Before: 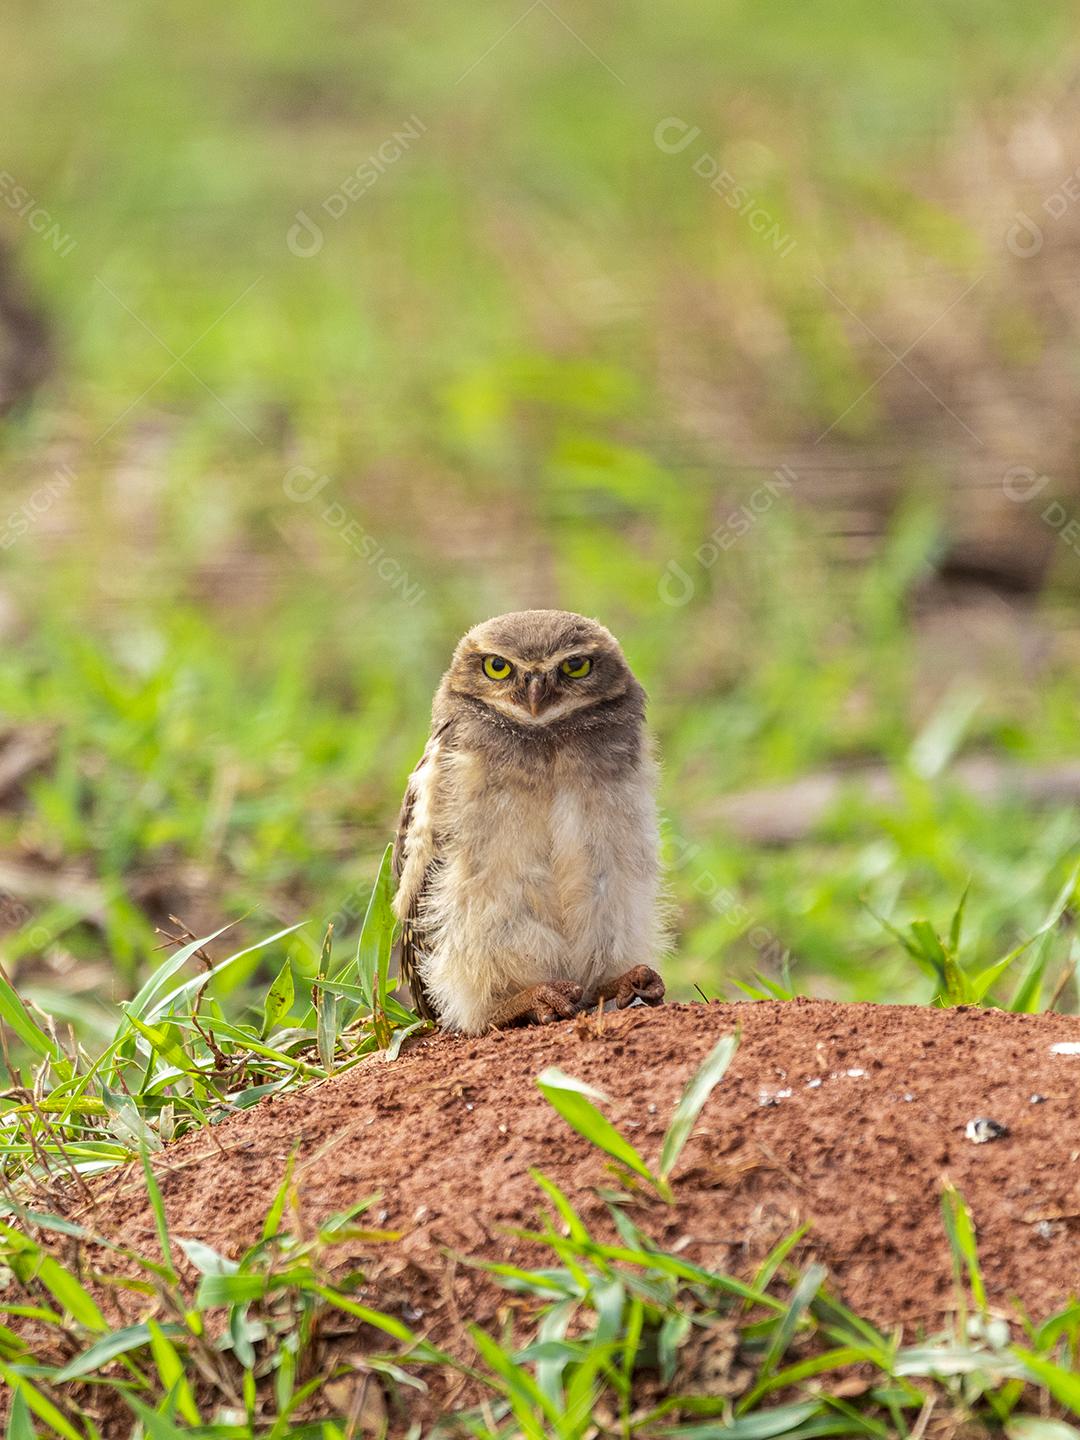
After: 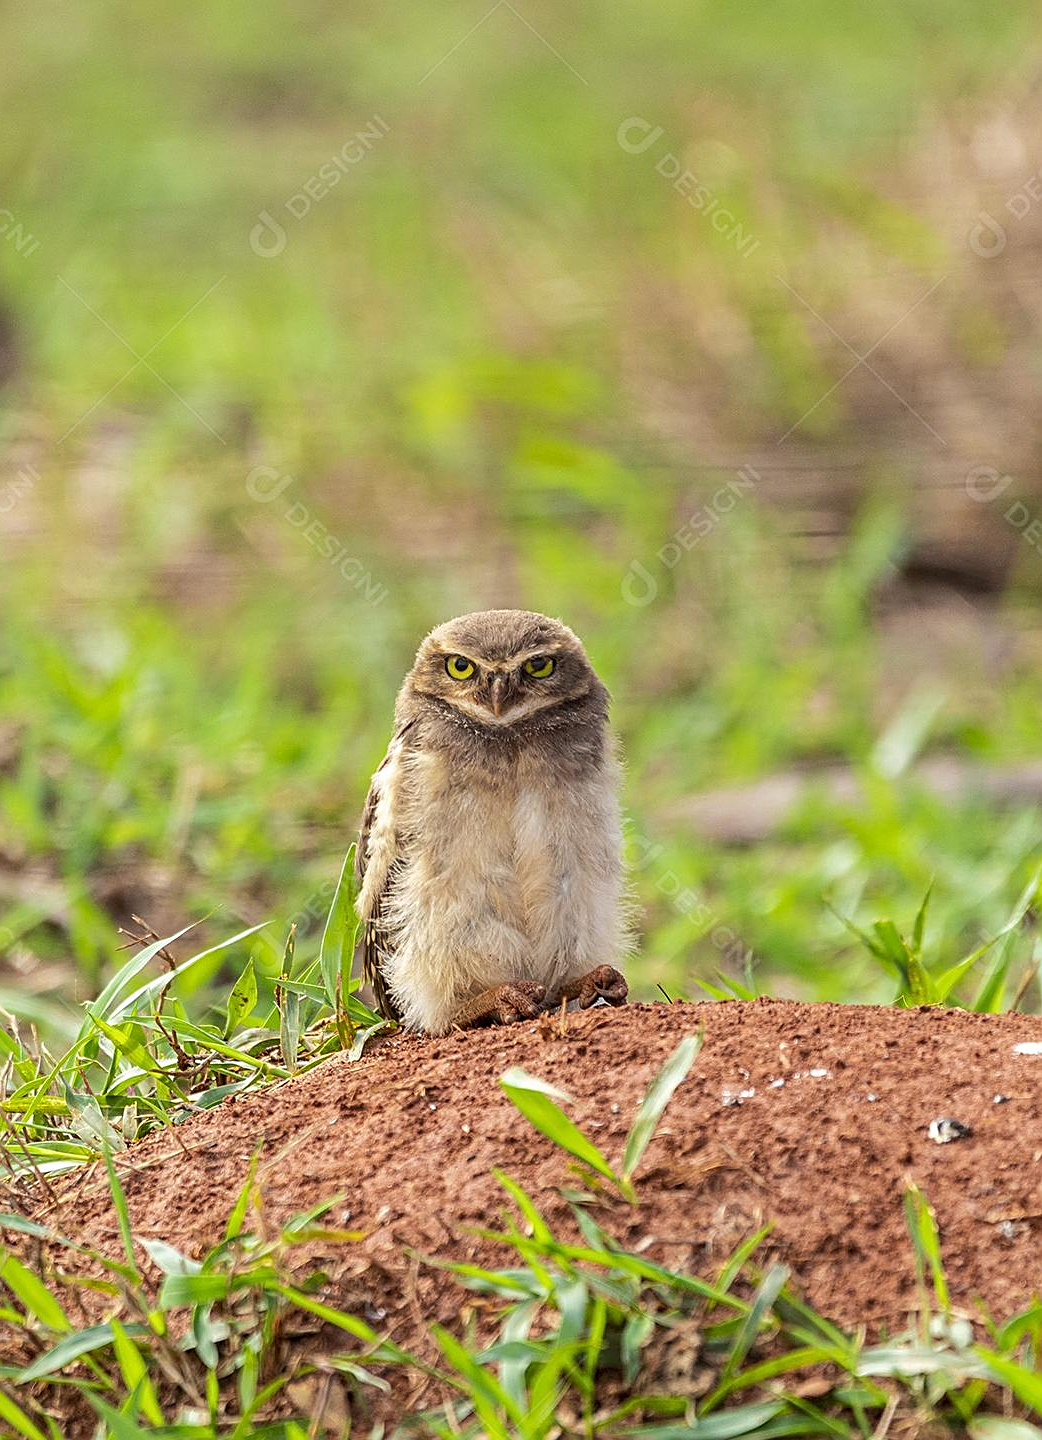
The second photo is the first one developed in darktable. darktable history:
crop and rotate: left 3.468%
sharpen: on, module defaults
